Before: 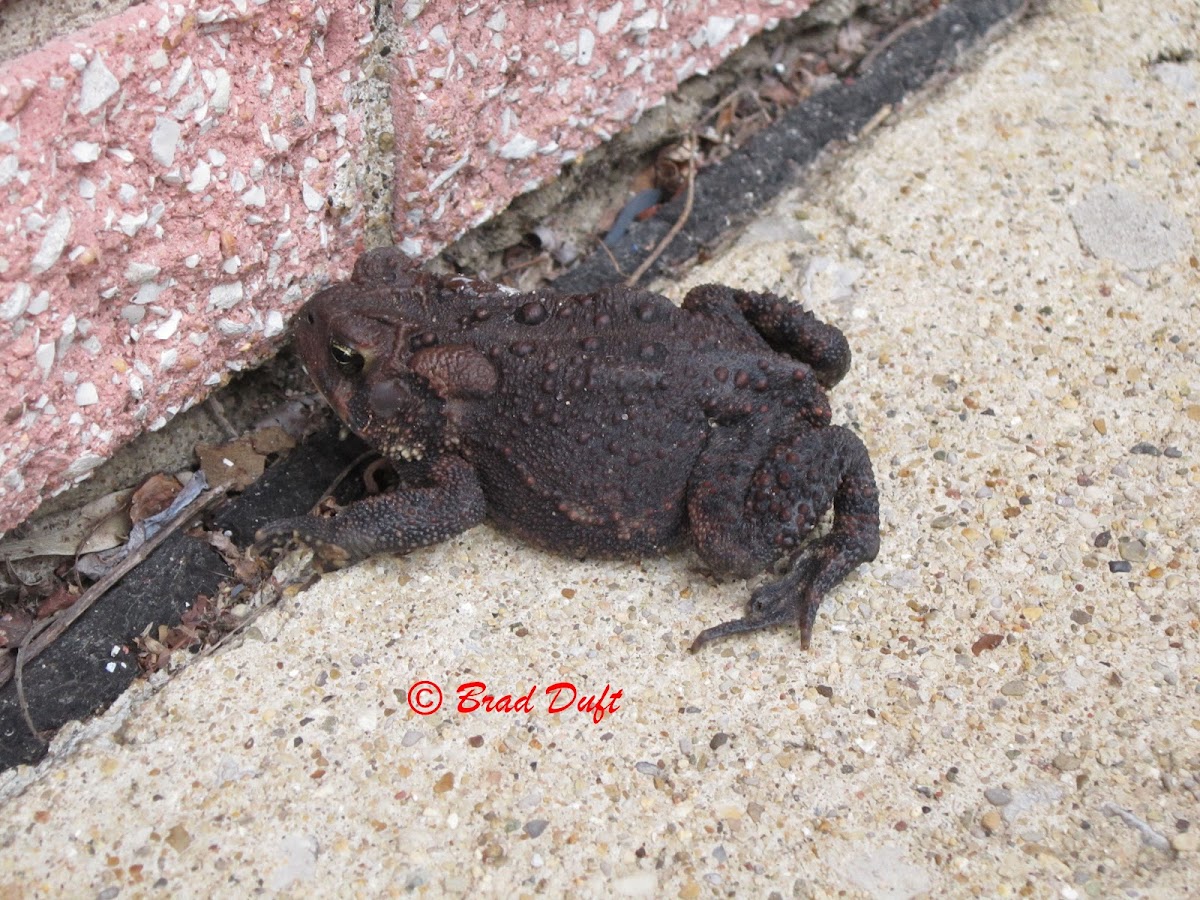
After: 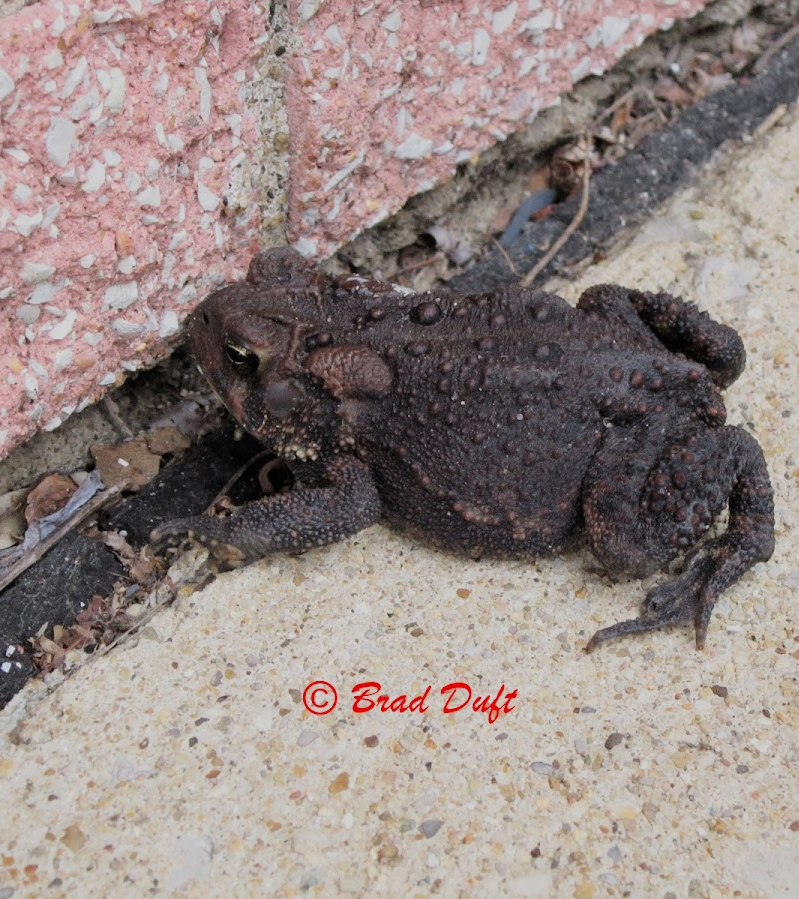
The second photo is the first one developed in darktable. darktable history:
crop and rotate: left 8.786%, right 24.548%
filmic rgb: black relative exposure -7.65 EV, white relative exposure 4.56 EV, hardness 3.61, color science v6 (2022)
